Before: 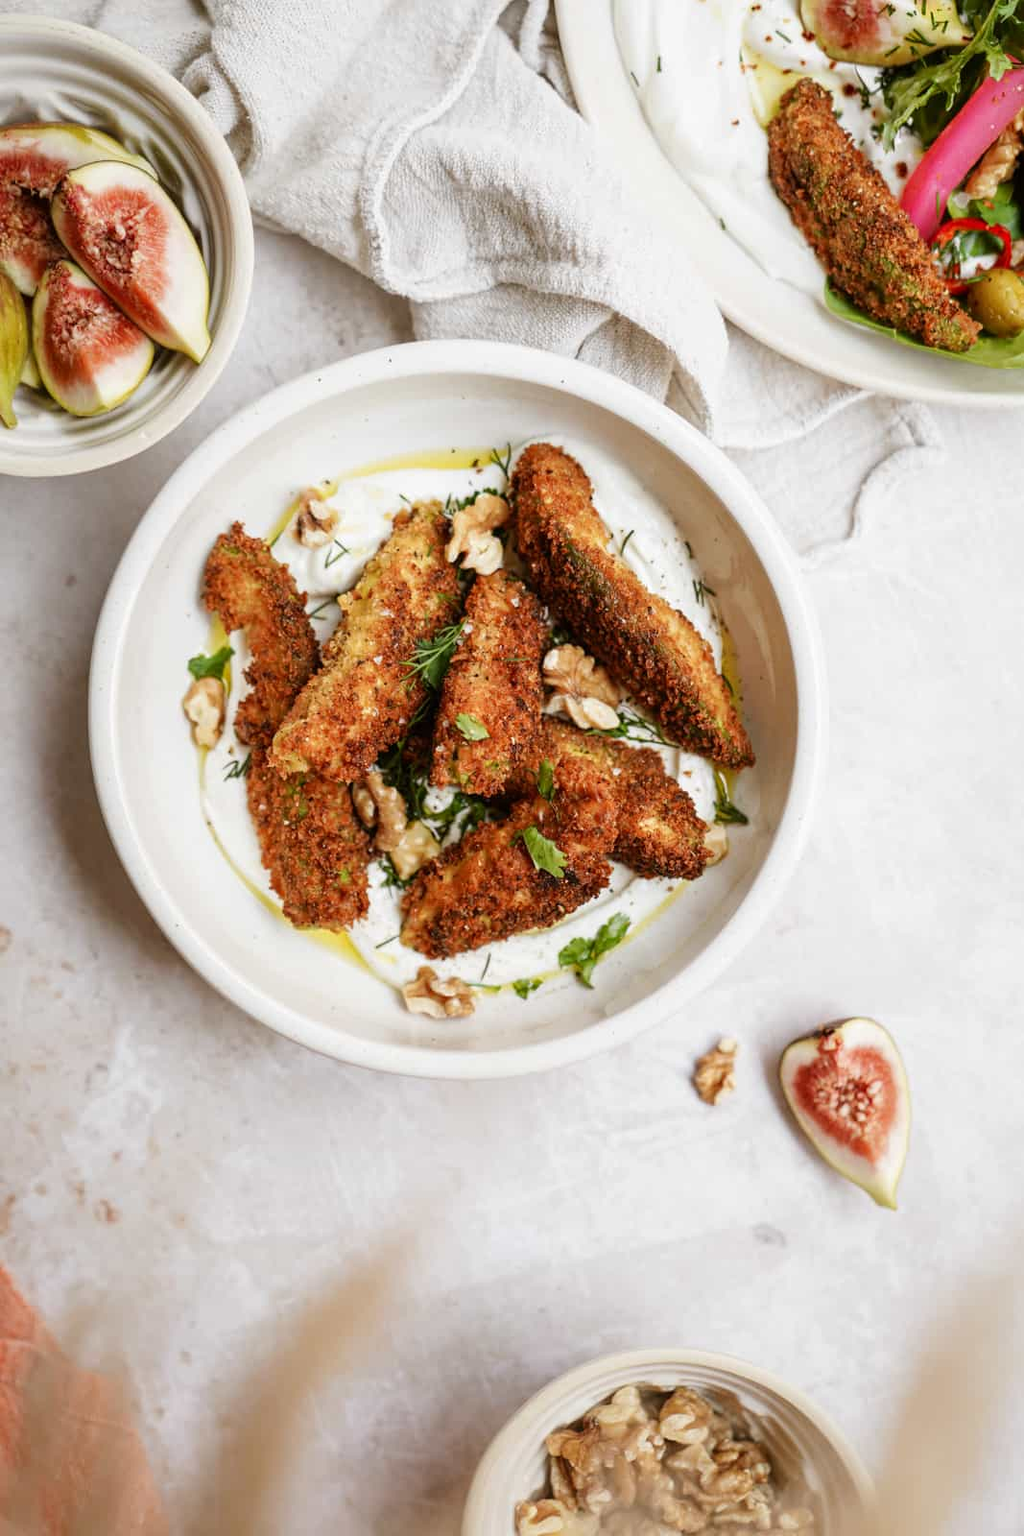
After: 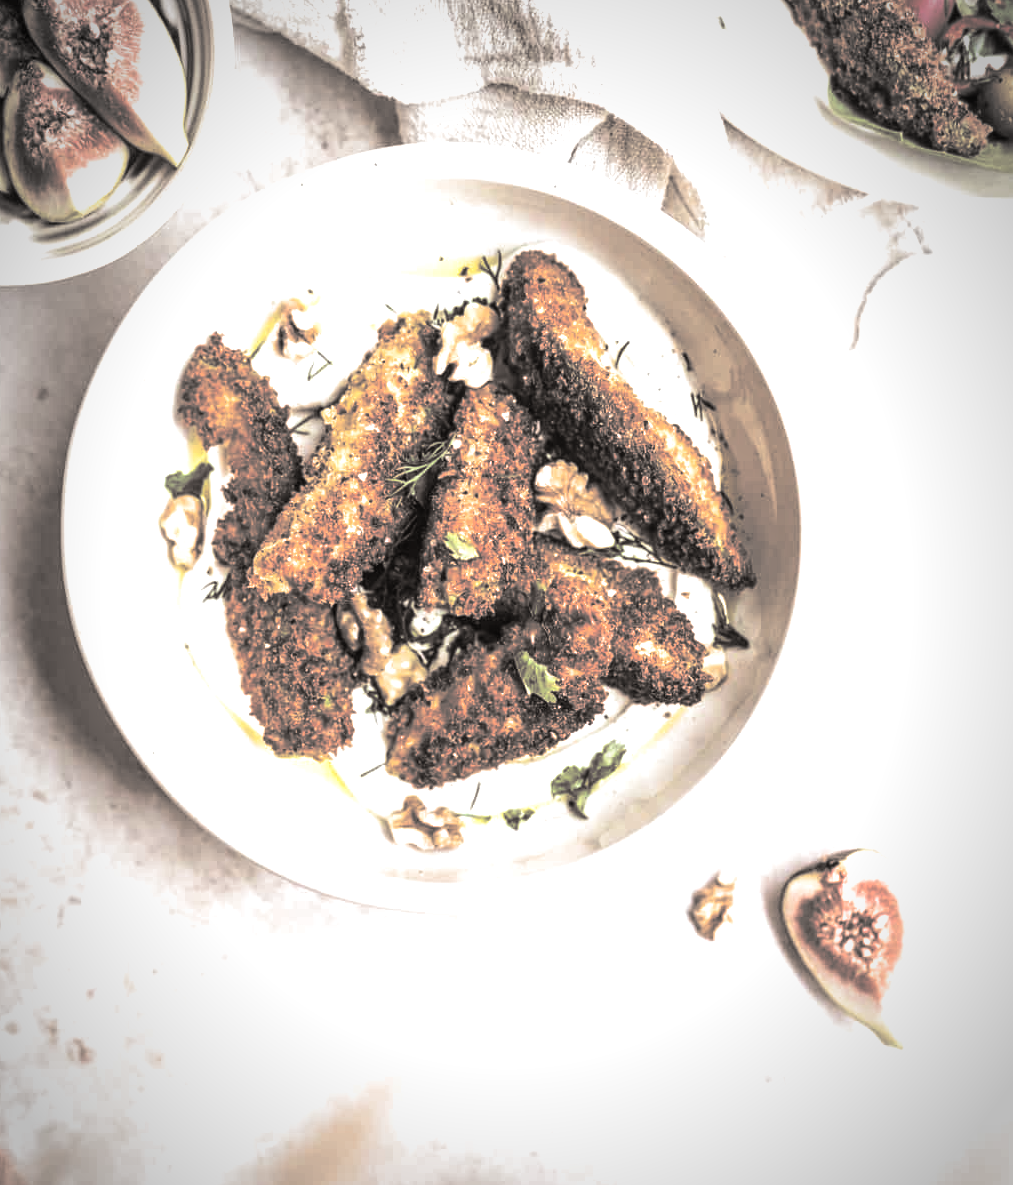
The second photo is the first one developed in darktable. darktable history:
exposure: exposure 0.636 EV, compensate highlight preservation false
crop and rotate: left 2.991%, top 13.302%, right 1.981%, bottom 12.636%
split-toning: shadows › hue 26°, shadows › saturation 0.09, highlights › hue 40°, highlights › saturation 0.18, balance -63, compress 0%
vignetting: automatic ratio true
local contrast: on, module defaults
color balance rgb: shadows lift › chroma 1%, shadows lift › hue 28.8°, power › hue 60°, highlights gain › chroma 1%, highlights gain › hue 60°, global offset › luminance 0.25%, perceptual saturation grading › highlights -20%, perceptual saturation grading › shadows 20%, perceptual brilliance grading › highlights 5%, perceptual brilliance grading › shadows -10%, global vibrance 19.67%
contrast brightness saturation: saturation -0.05
